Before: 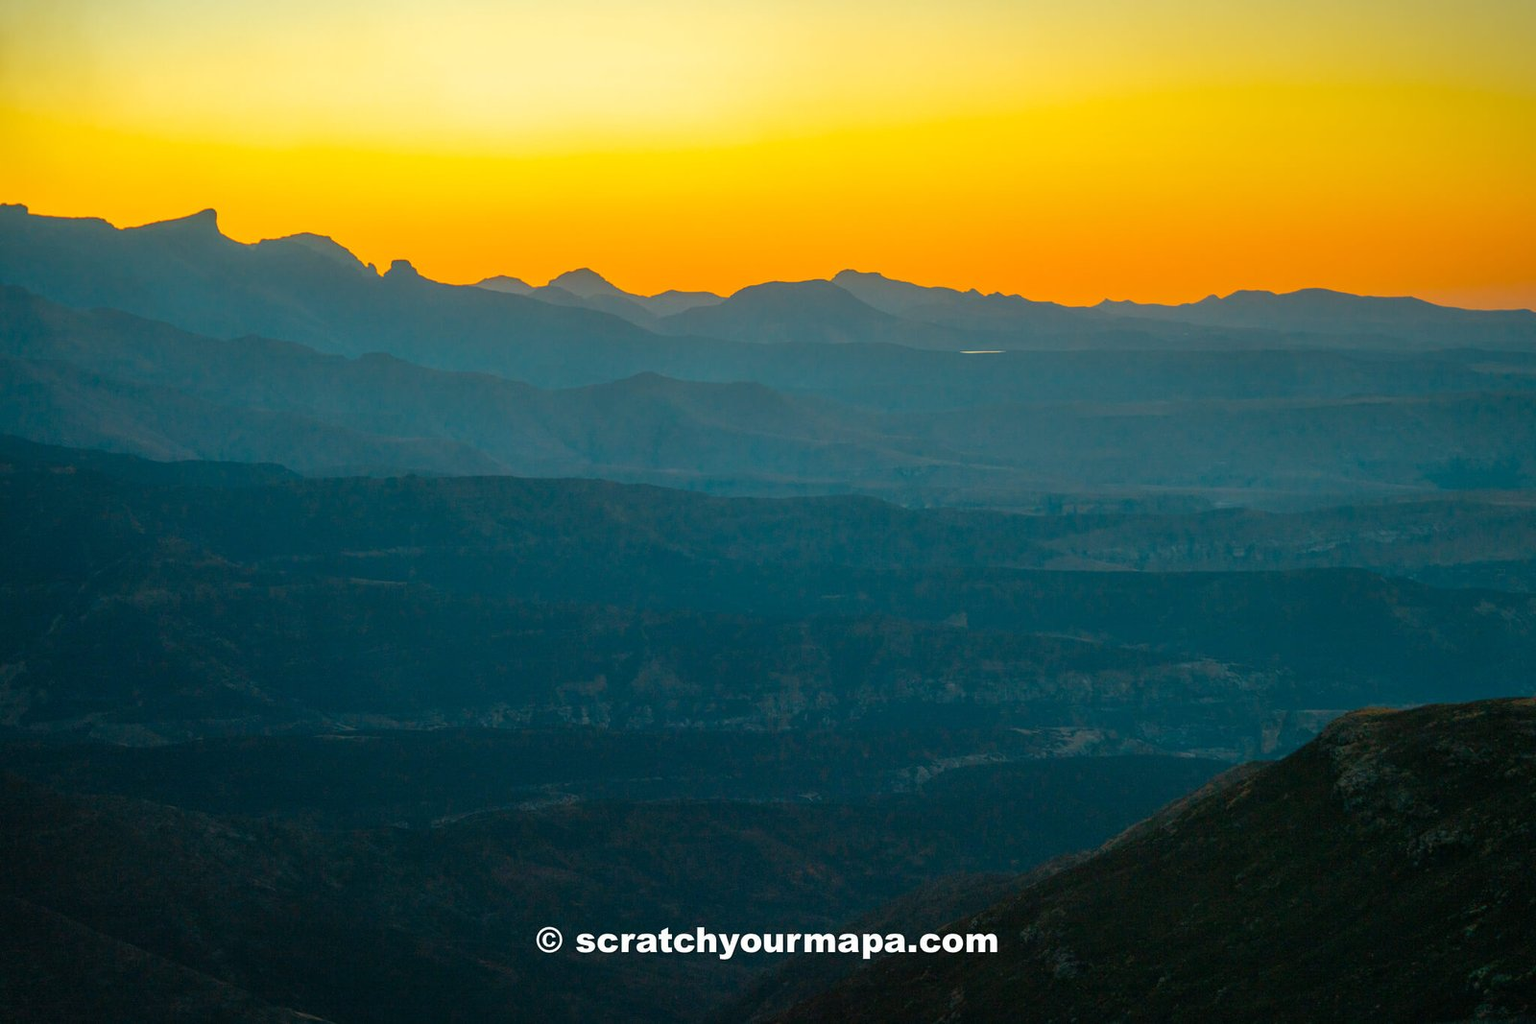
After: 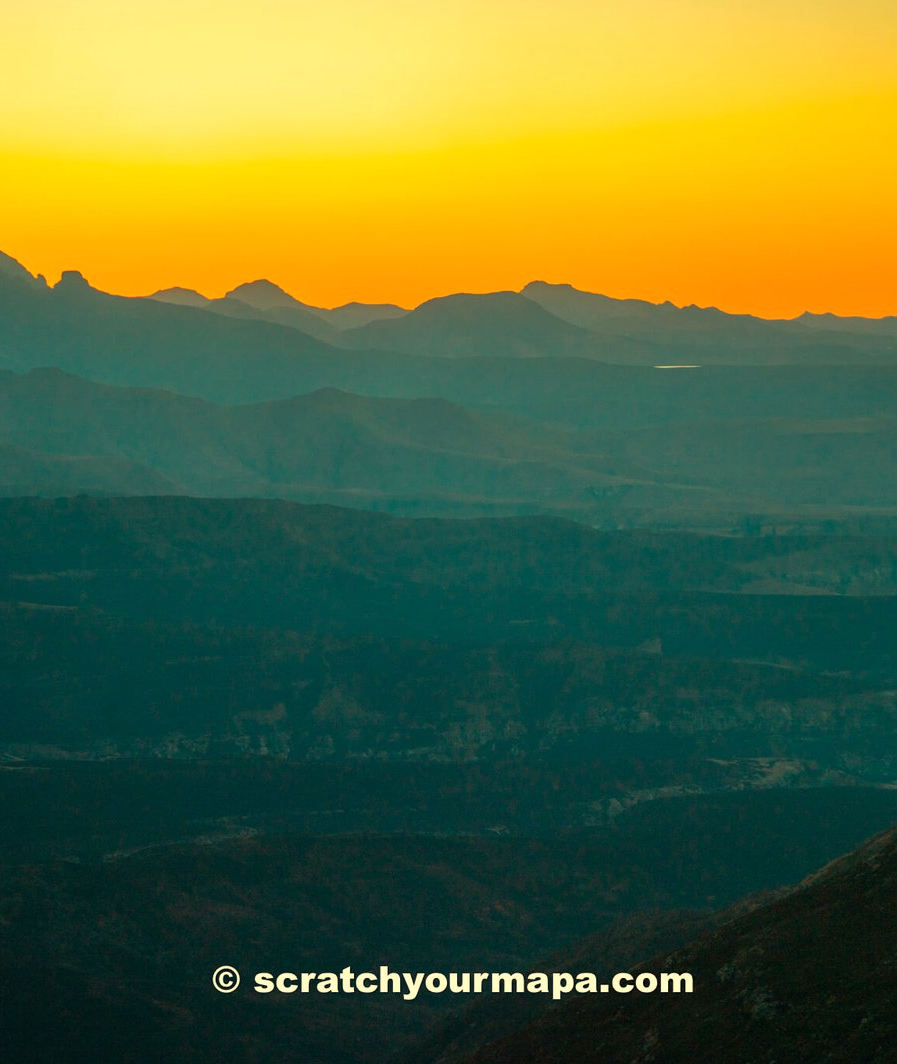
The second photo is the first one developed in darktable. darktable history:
crop: left 21.674%, right 22.086%
white balance: red 1.08, blue 0.791
